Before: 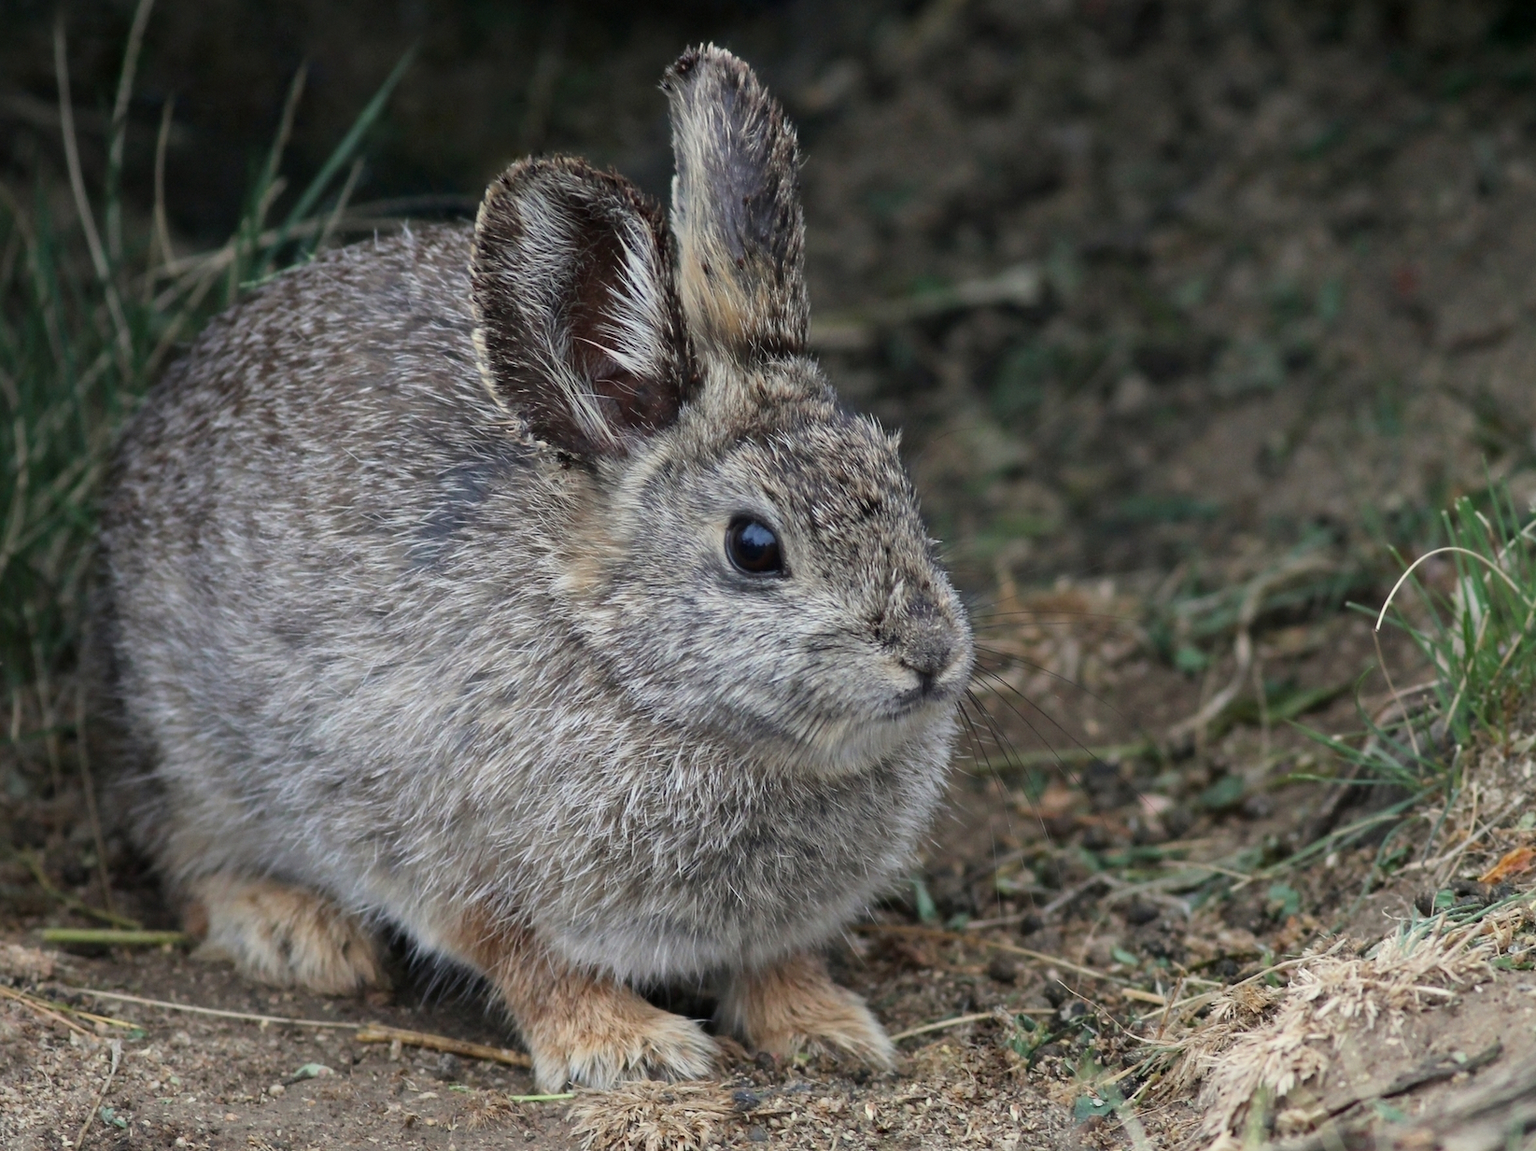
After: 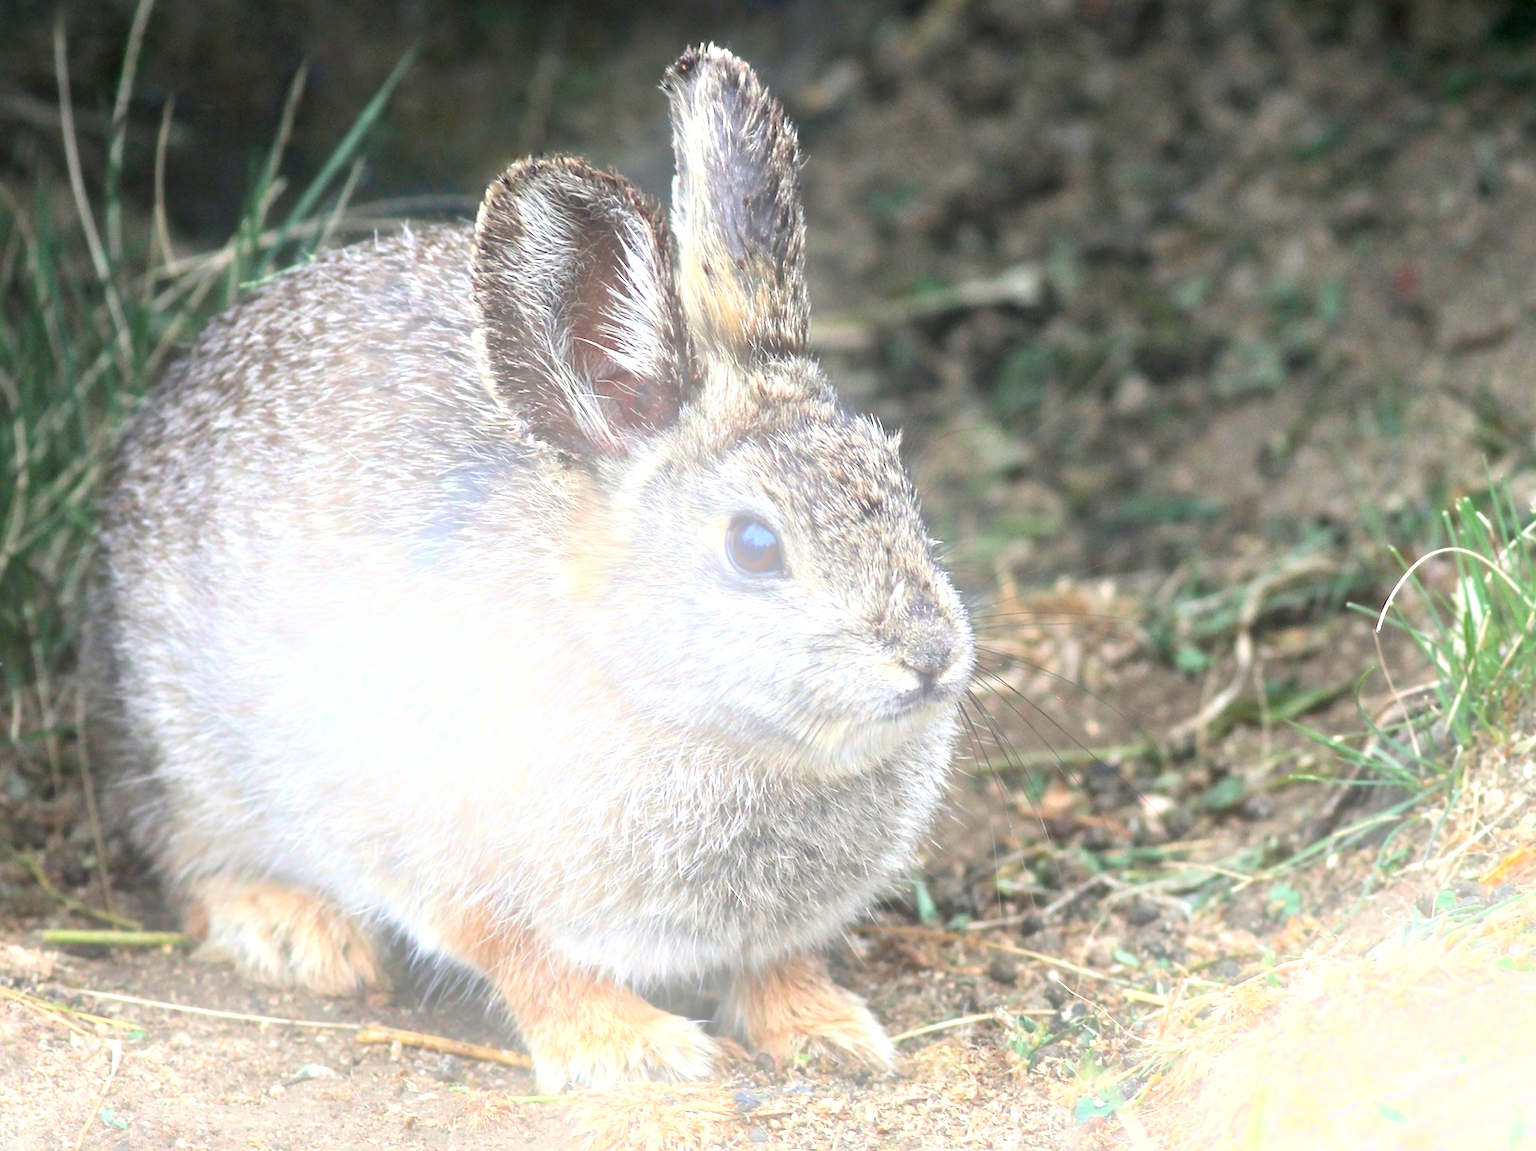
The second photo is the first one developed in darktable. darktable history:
exposure: black level correction 0, exposure 1.6 EV, compensate exposure bias true, compensate highlight preservation false
grain: coarseness 0.81 ISO, strength 1.34%, mid-tones bias 0%
bloom: on, module defaults
